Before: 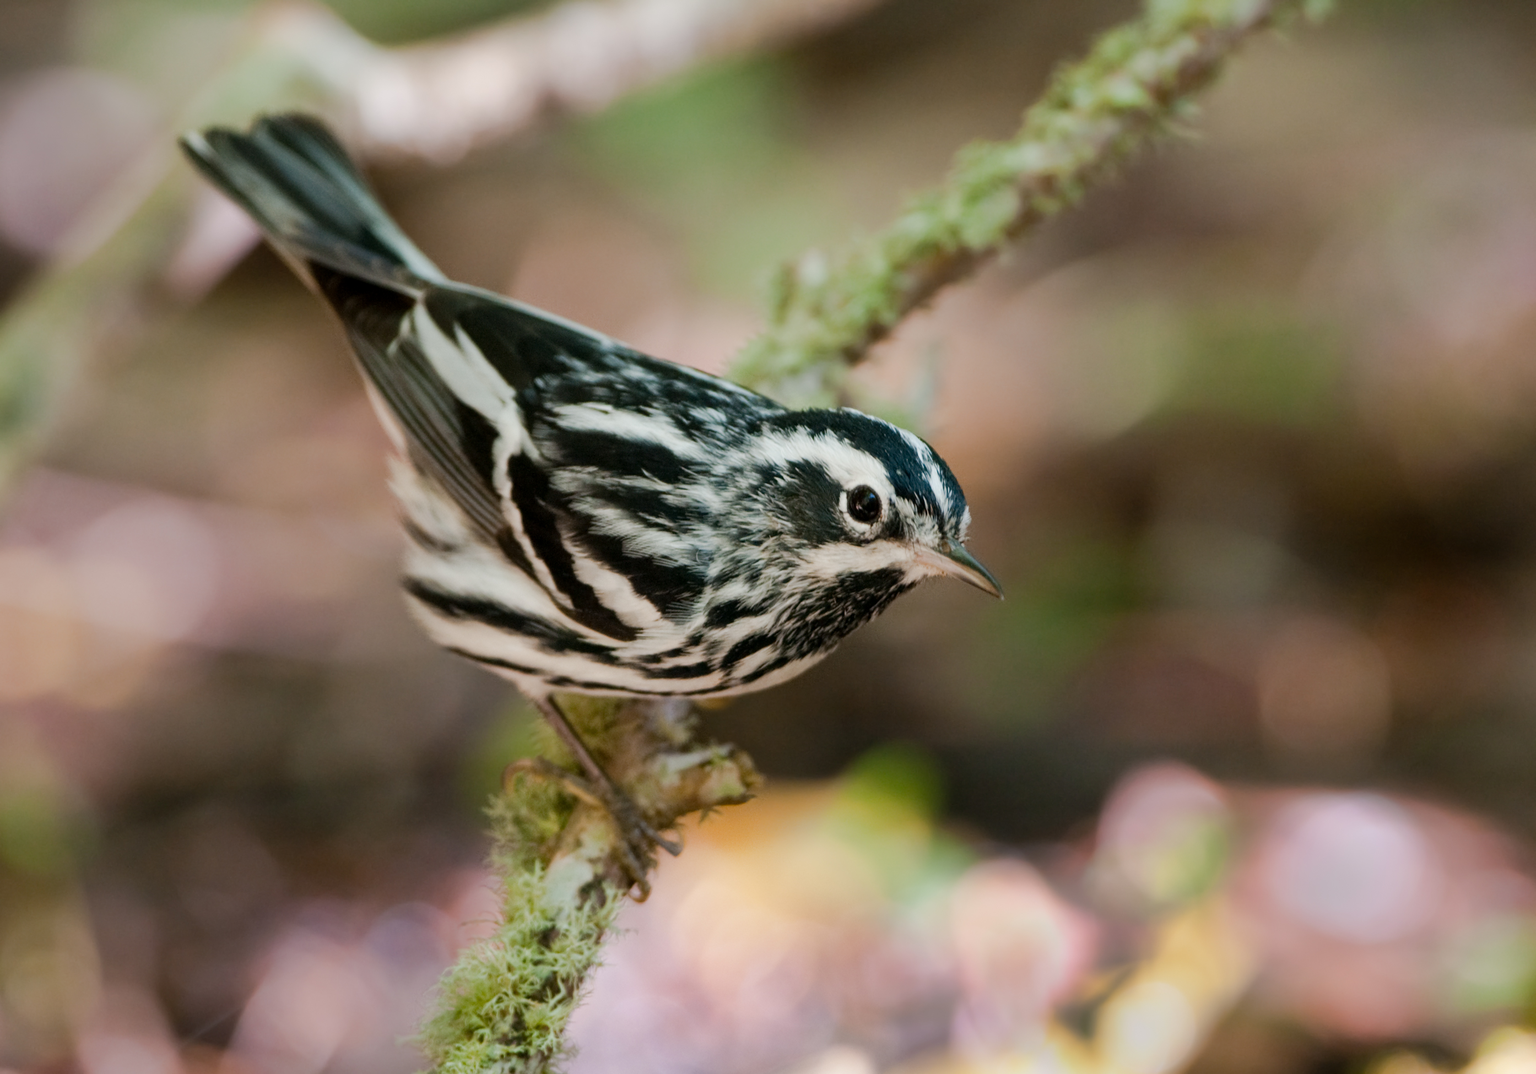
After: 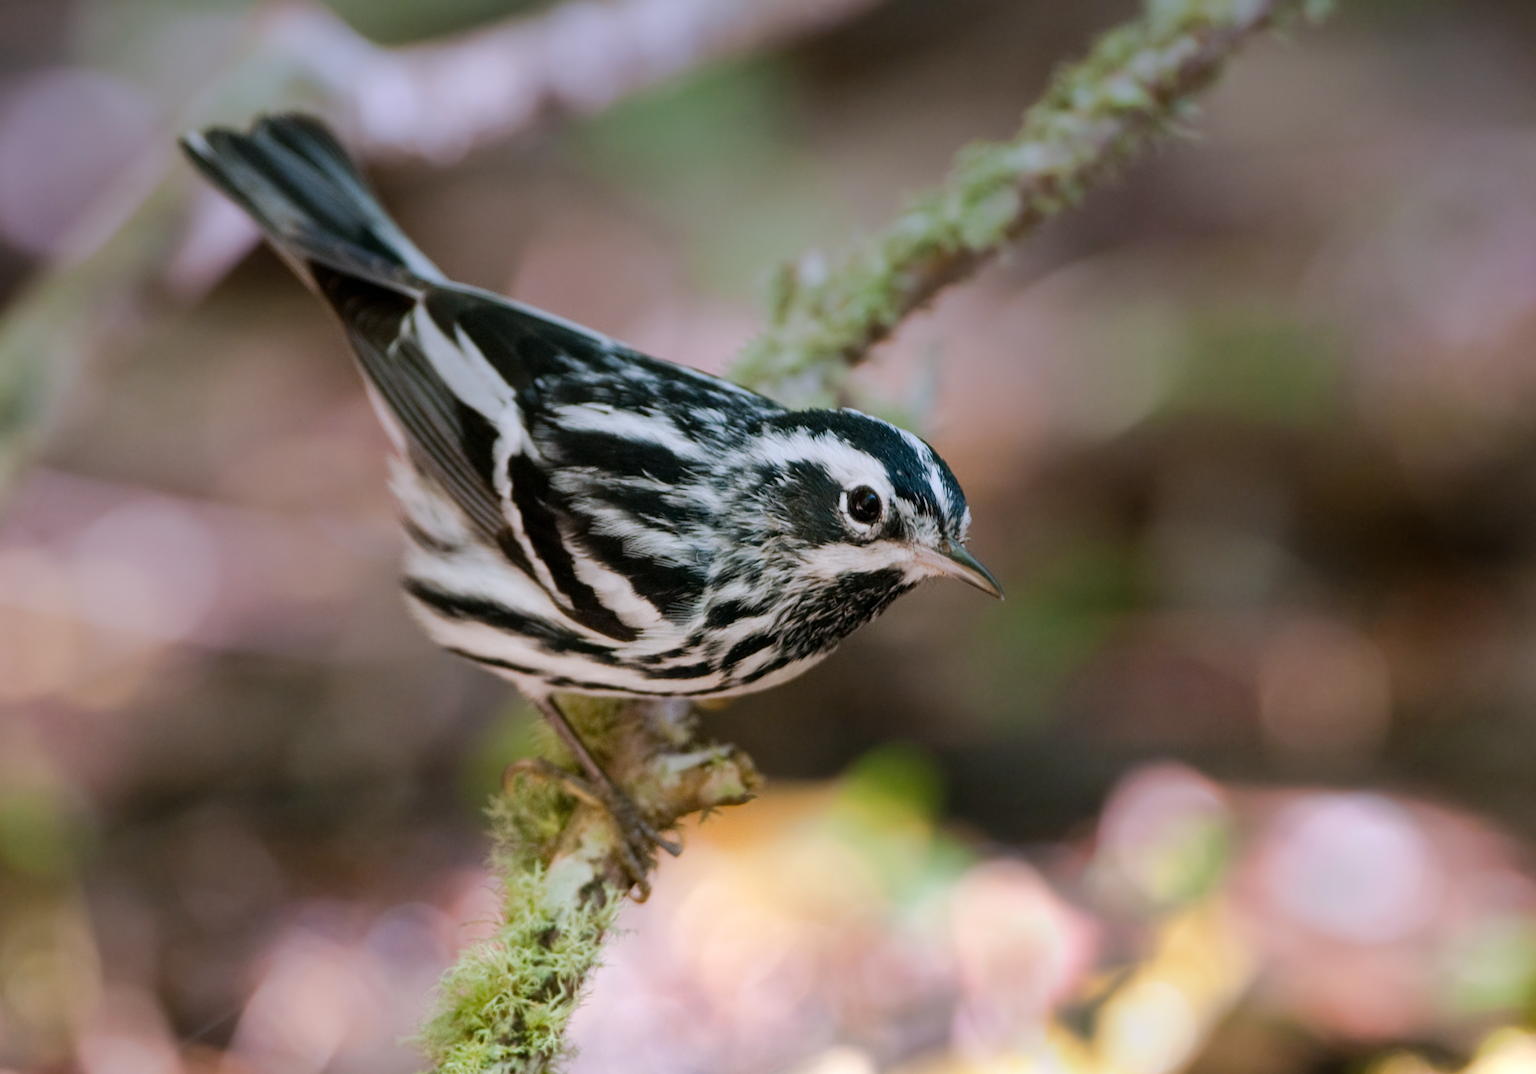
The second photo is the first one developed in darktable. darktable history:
exposure: black level correction 0, exposure 0.3 EV, compensate highlight preservation false
graduated density: hue 238.83°, saturation 50%
